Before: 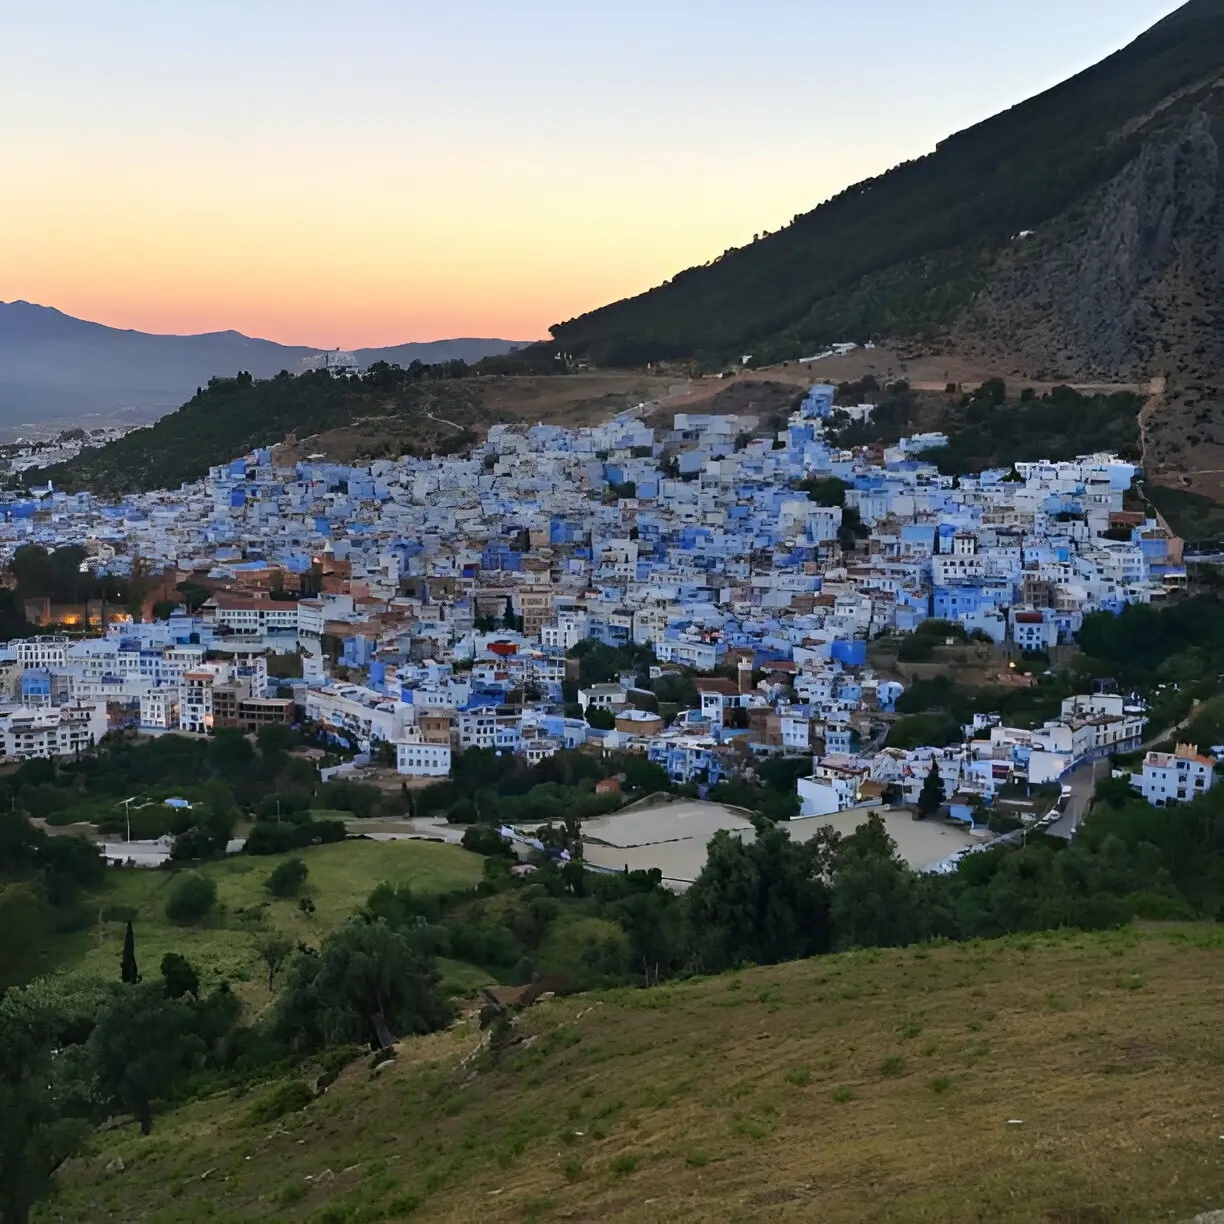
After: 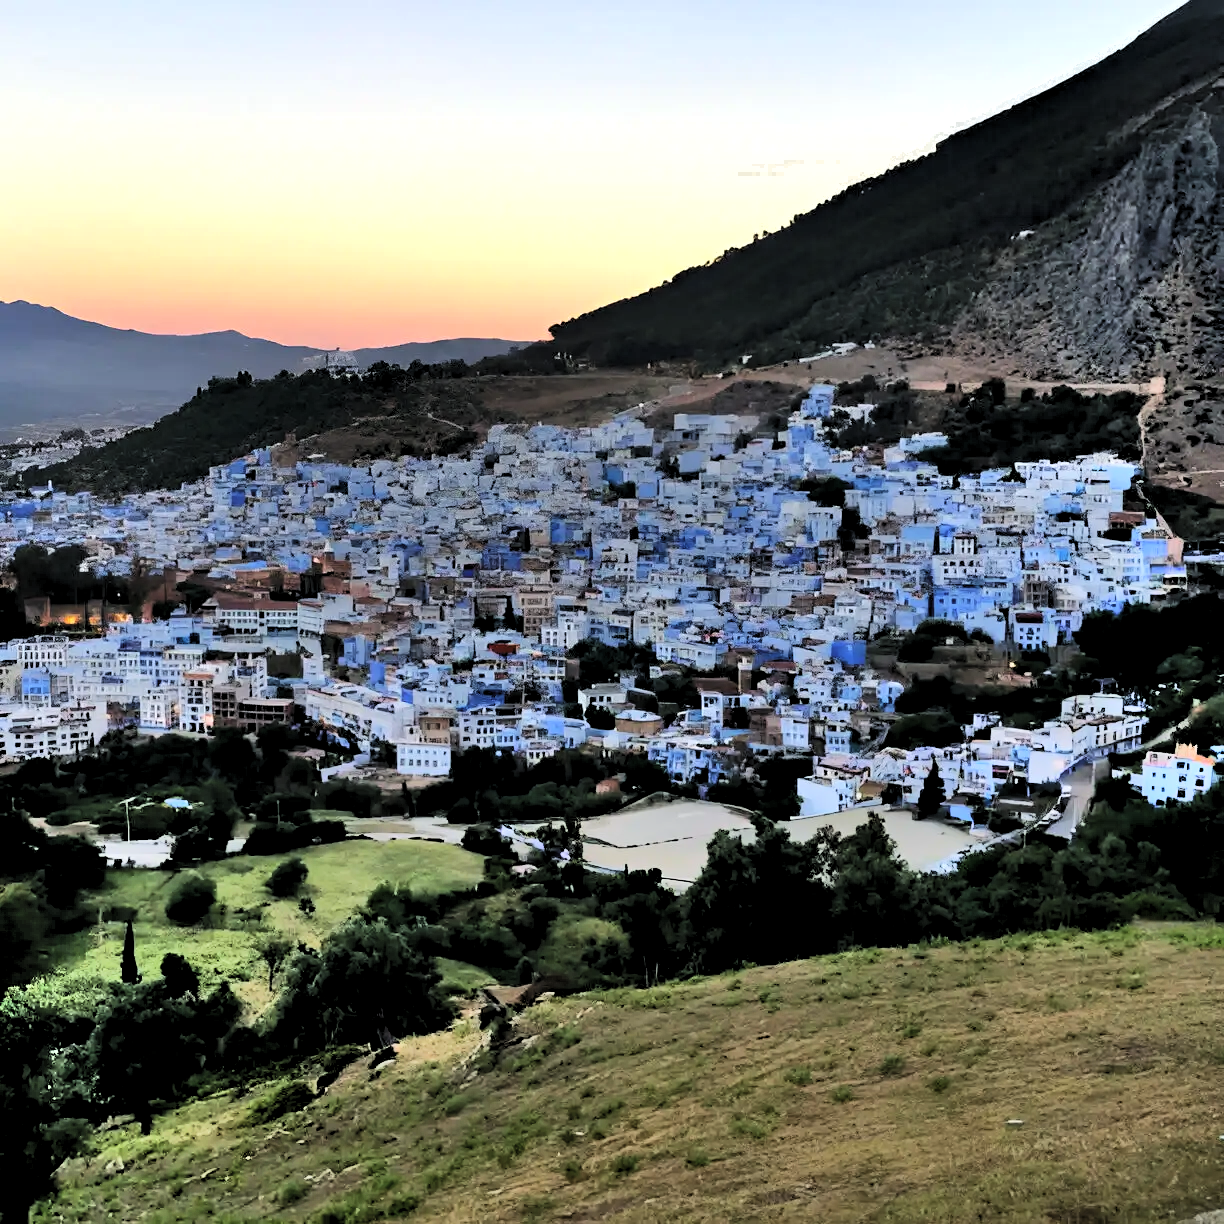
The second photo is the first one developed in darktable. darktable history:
levels: levels [0.062, 0.494, 0.925]
shadows and highlights: shadows 73.88, highlights -23.24, highlights color adjustment 31.71%, soften with gaussian
filmic rgb: middle gray luminance 18.39%, black relative exposure -11.52 EV, white relative exposure 2.59 EV, threshold 3.06 EV, target black luminance 0%, hardness 8.46, latitude 98.16%, contrast 1.085, shadows ↔ highlights balance 0.744%, color science v4 (2020), enable highlight reconstruction true
